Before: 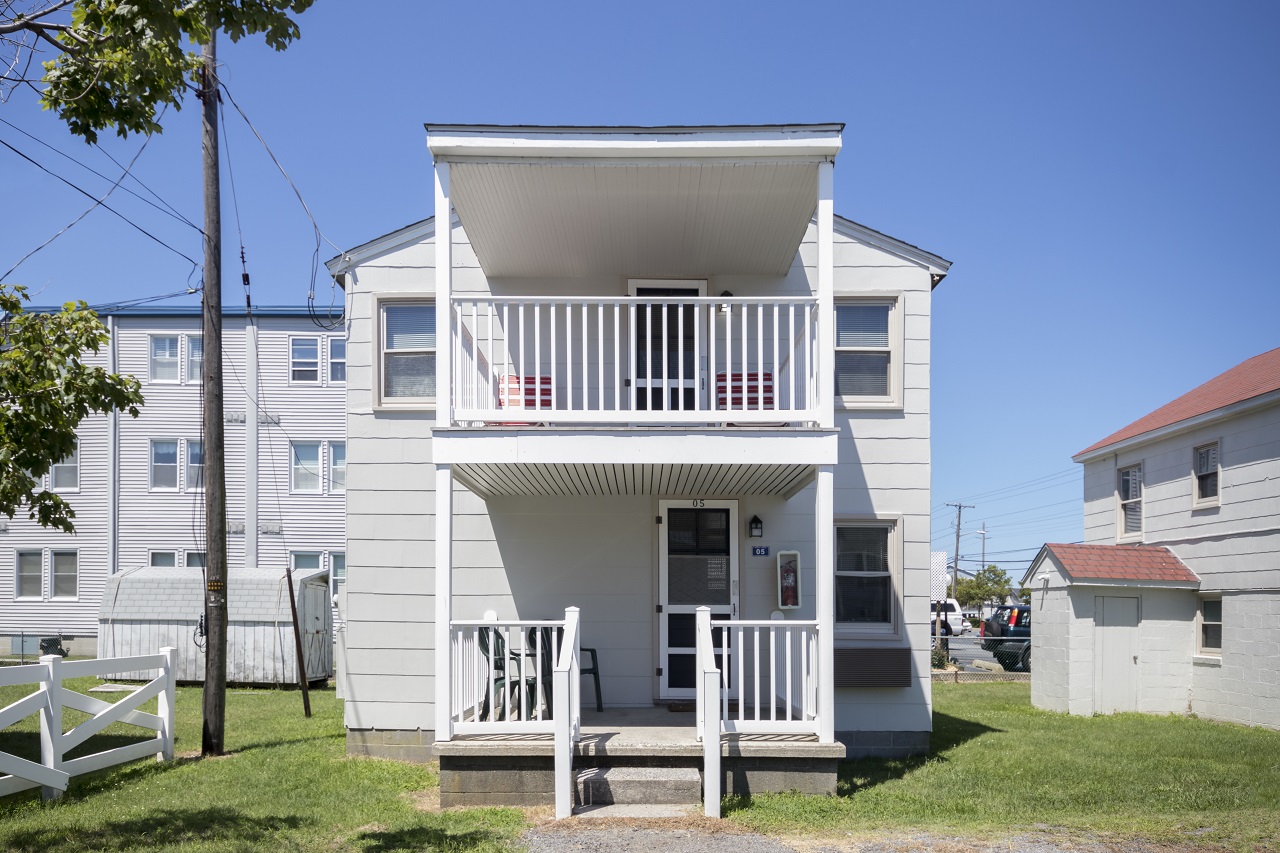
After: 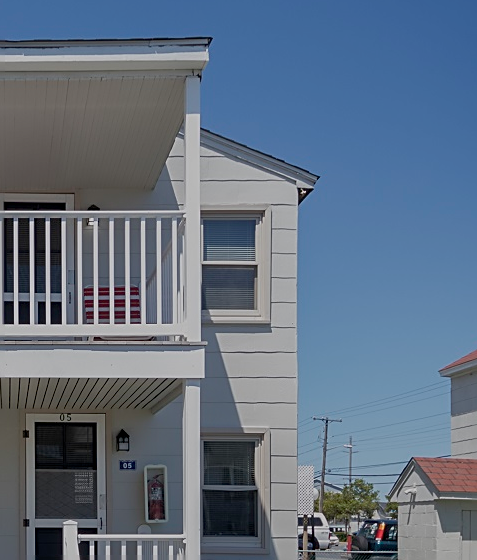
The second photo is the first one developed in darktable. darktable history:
crop and rotate: left 49.453%, top 10.127%, right 13.211%, bottom 24.146%
tone equalizer: -8 EV -0.037 EV, -7 EV 0.014 EV, -6 EV -0.006 EV, -5 EV 0.004 EV, -4 EV -0.042 EV, -3 EV -0.23 EV, -2 EV -0.647 EV, -1 EV -0.963 EV, +0 EV -0.973 EV, mask exposure compensation -0.513 EV
sharpen: on, module defaults
